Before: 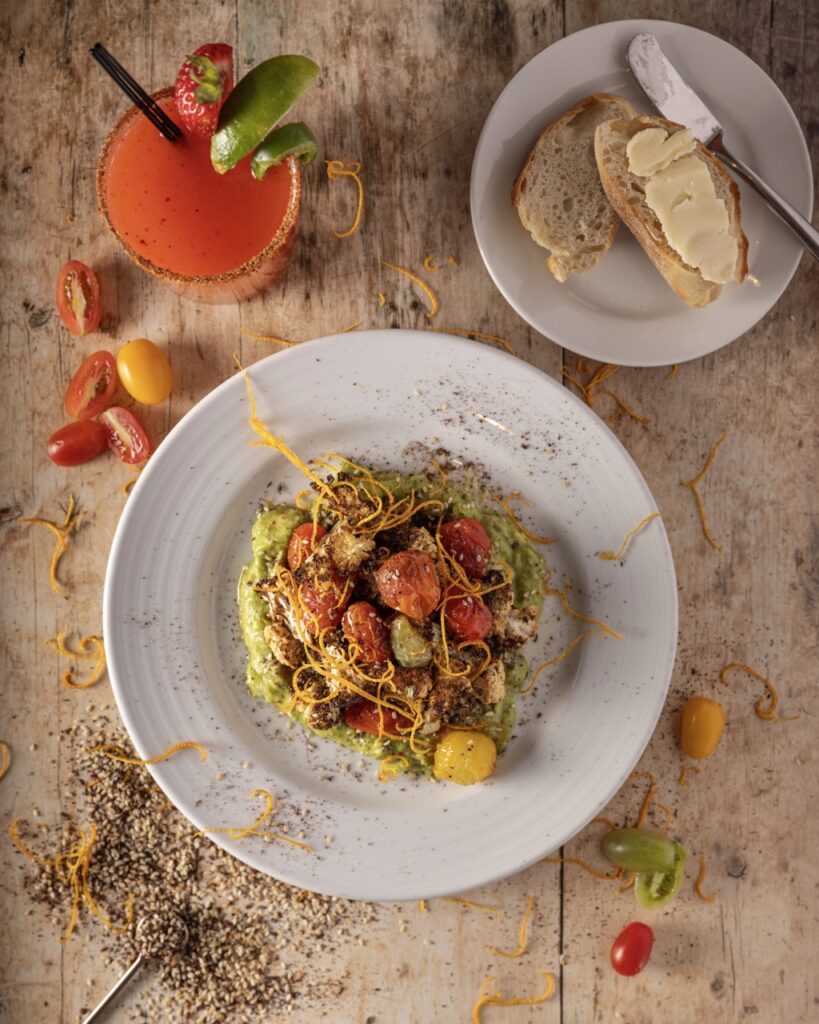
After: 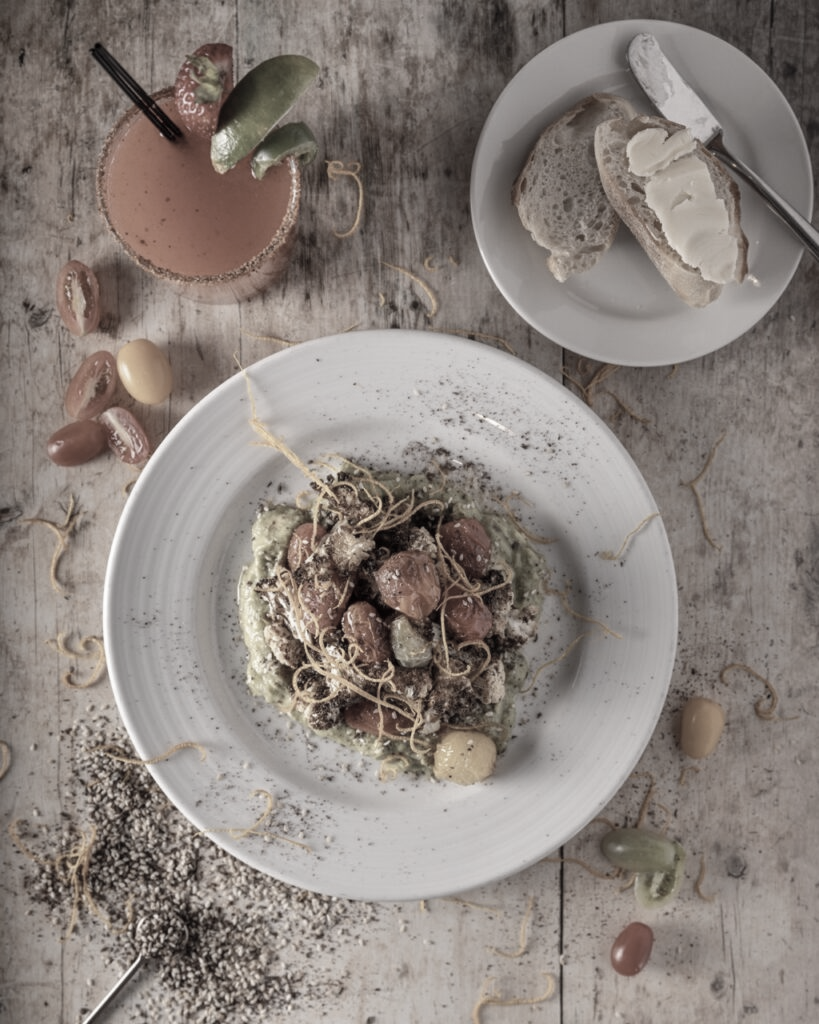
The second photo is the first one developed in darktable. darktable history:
color correction: highlights b* 0.014, saturation 0.208
